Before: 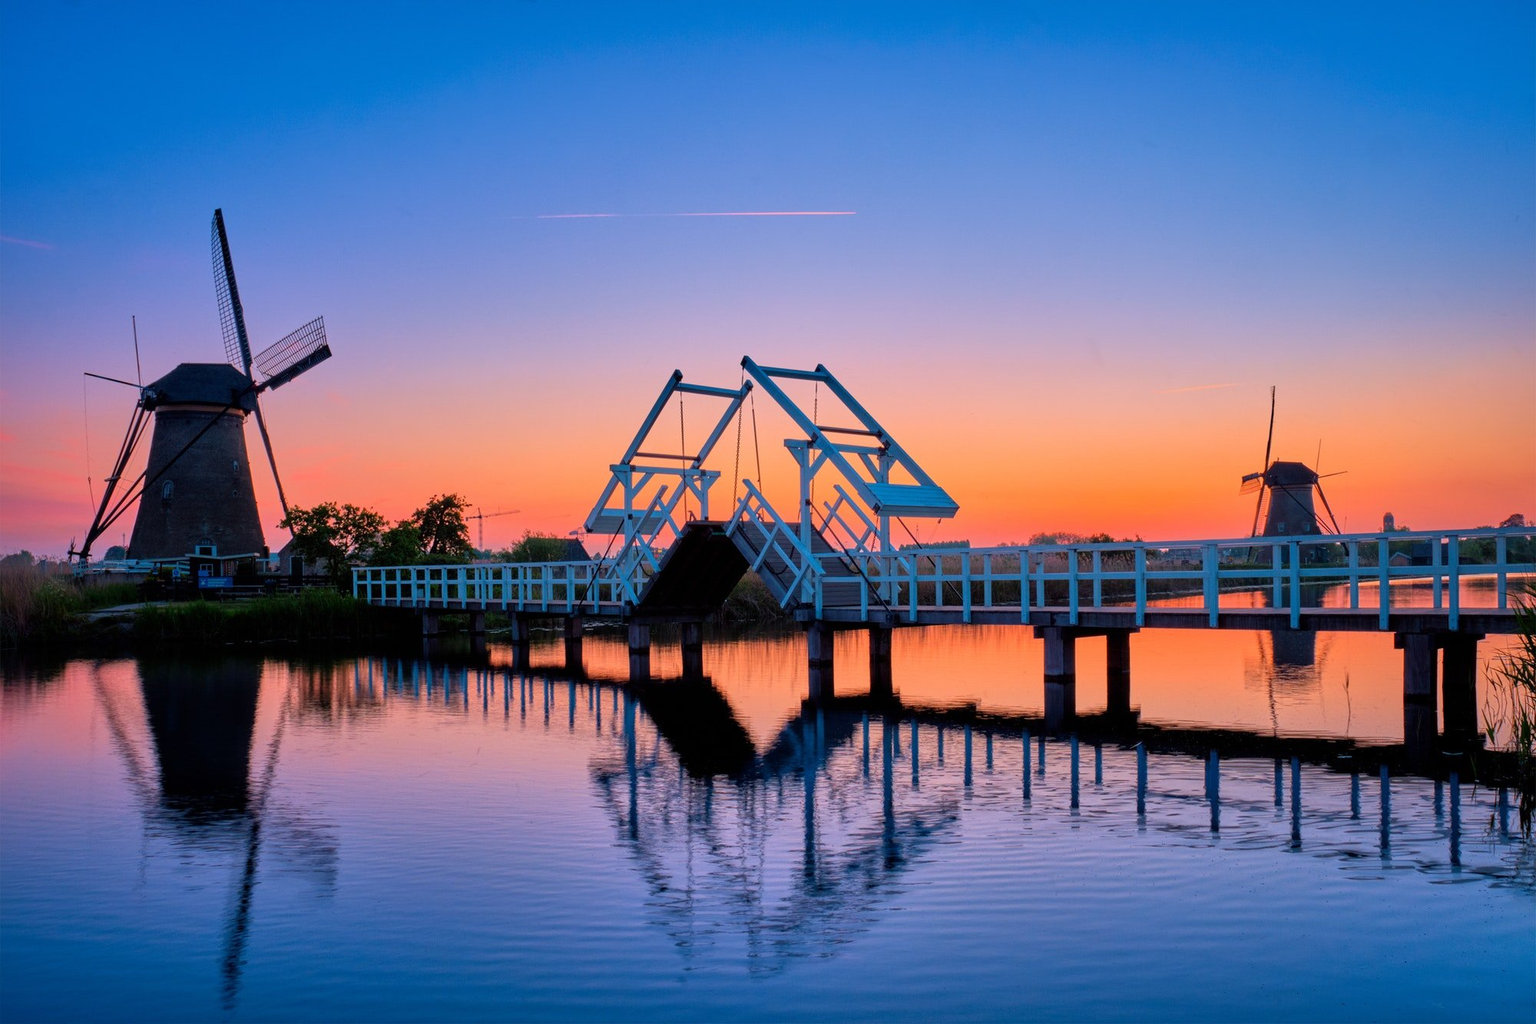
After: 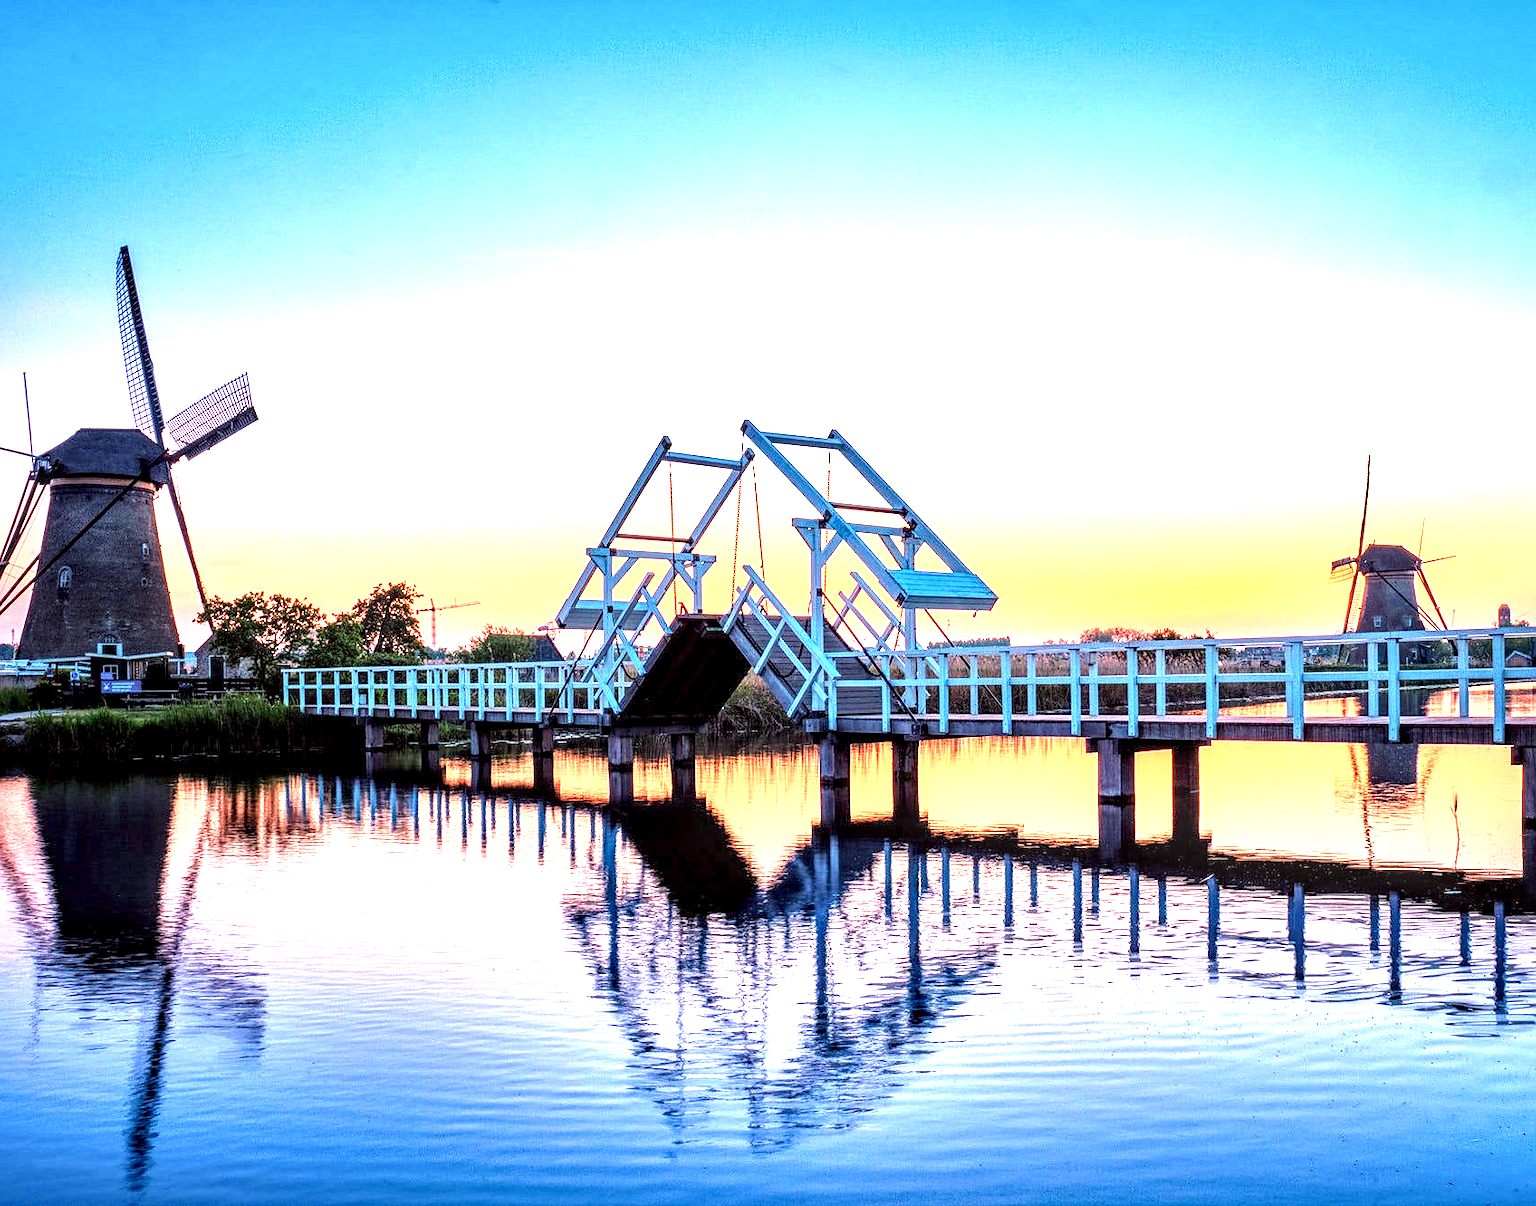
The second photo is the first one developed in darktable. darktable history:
sharpen: radius 0.98, amount 0.607
color correction: highlights a* -1.03, highlights b* 4.65, shadows a* 3.59
contrast brightness saturation: saturation -0.067
local contrast: highlights 21%, detail 196%
exposure: exposure 2.028 EV, compensate highlight preservation false
crop: left 7.393%, right 7.806%
